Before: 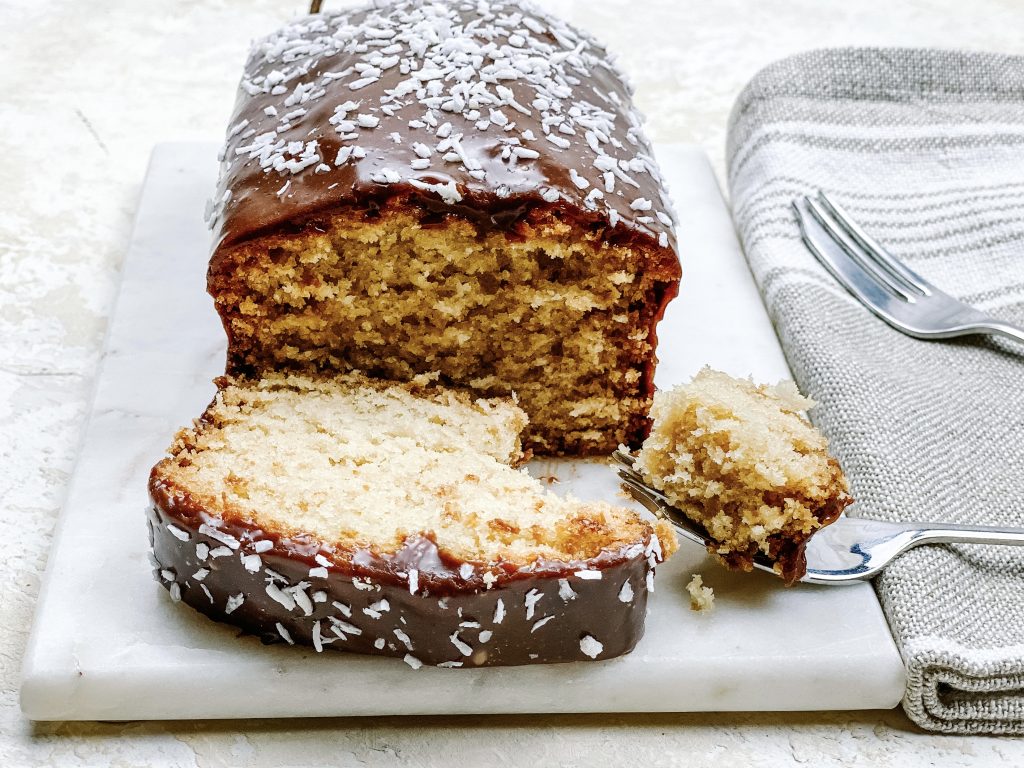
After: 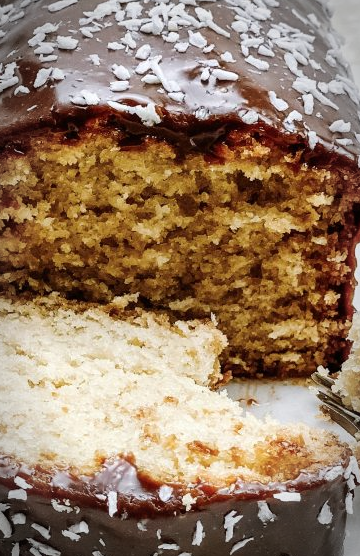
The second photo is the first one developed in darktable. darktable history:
crop and rotate: left 29.476%, top 10.214%, right 35.32%, bottom 17.333%
vignetting: automatic ratio true
